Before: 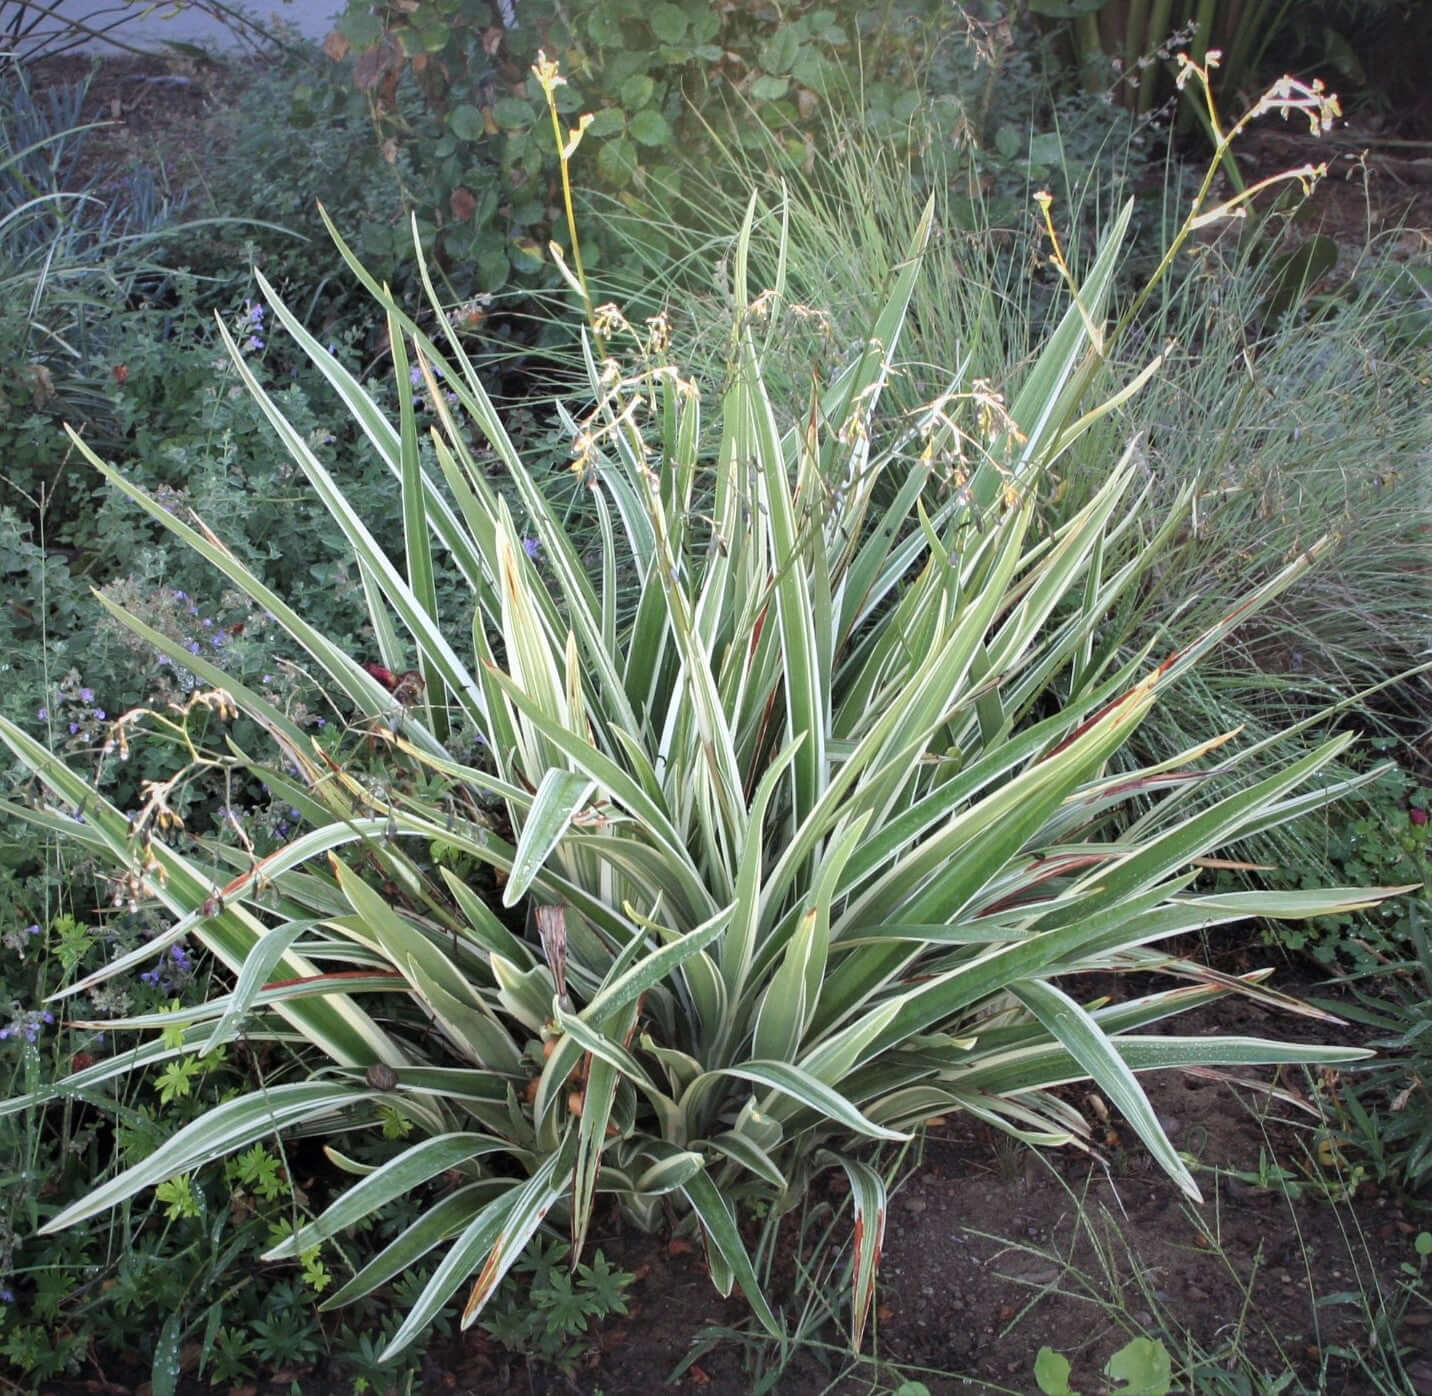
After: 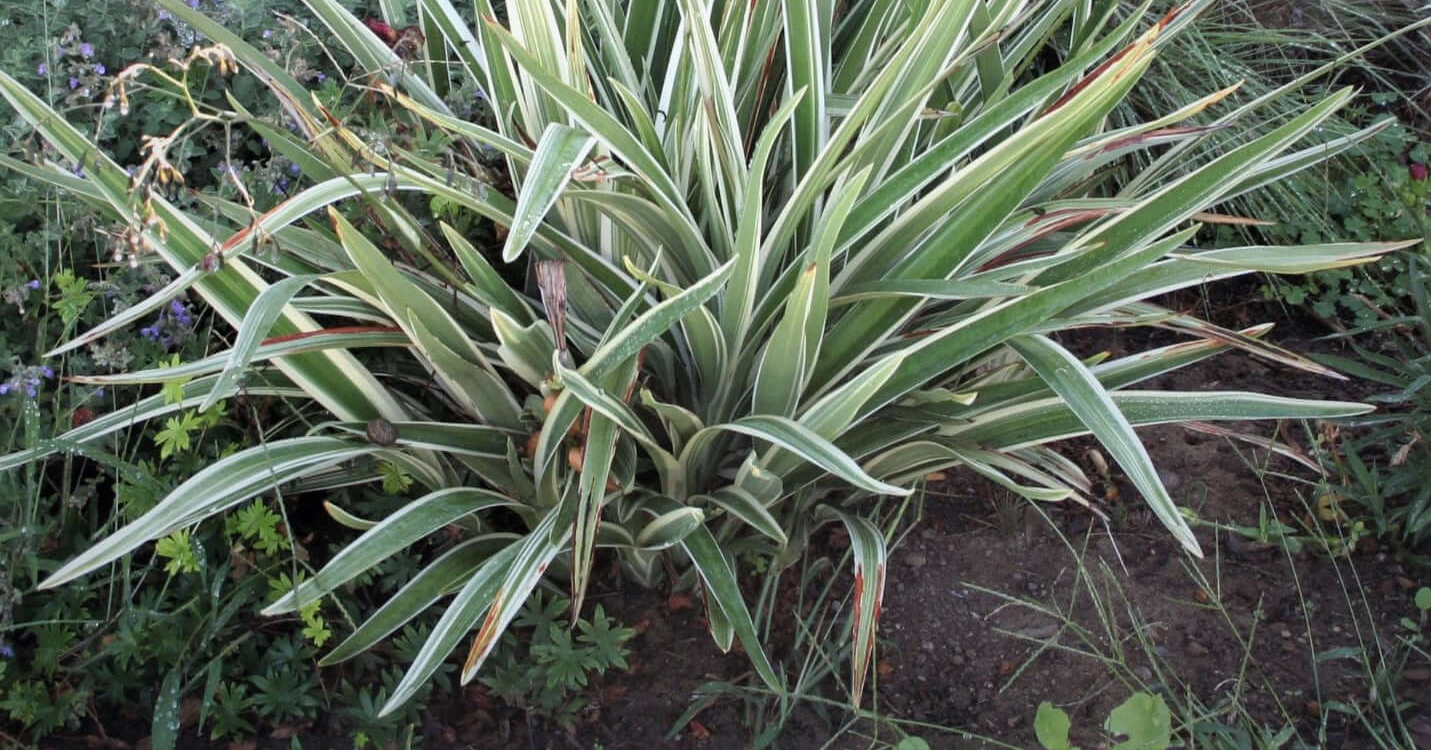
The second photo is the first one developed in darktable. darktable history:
crop and rotate: top 46.237%
exposure: exposure -0.072 EV, compensate highlight preservation false
